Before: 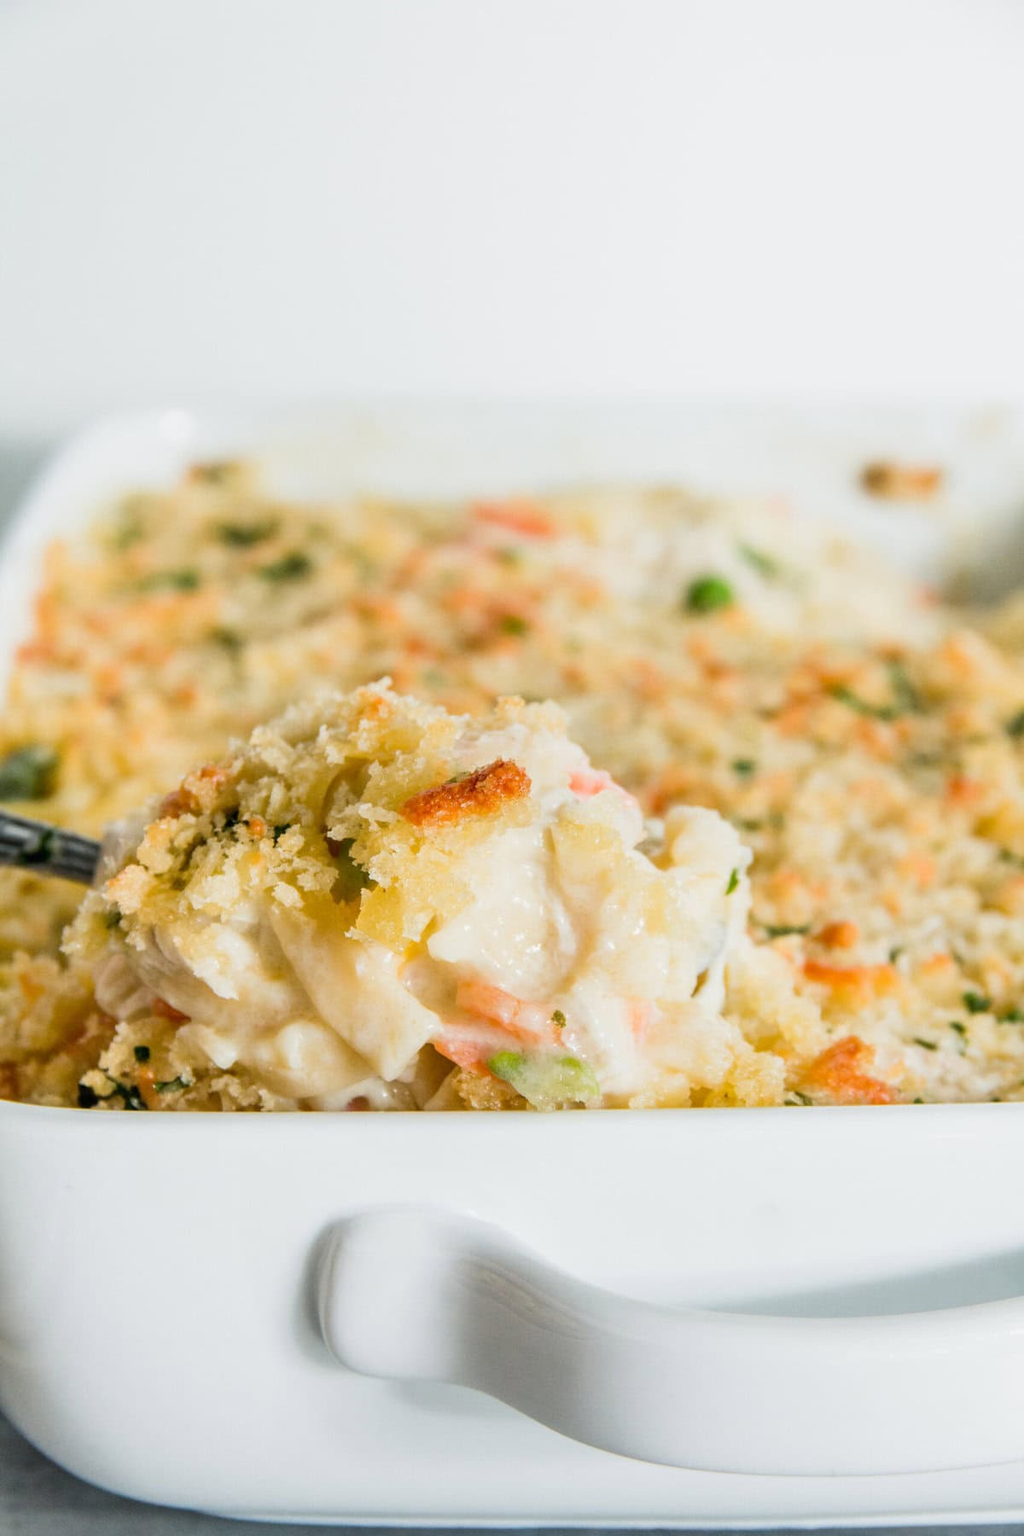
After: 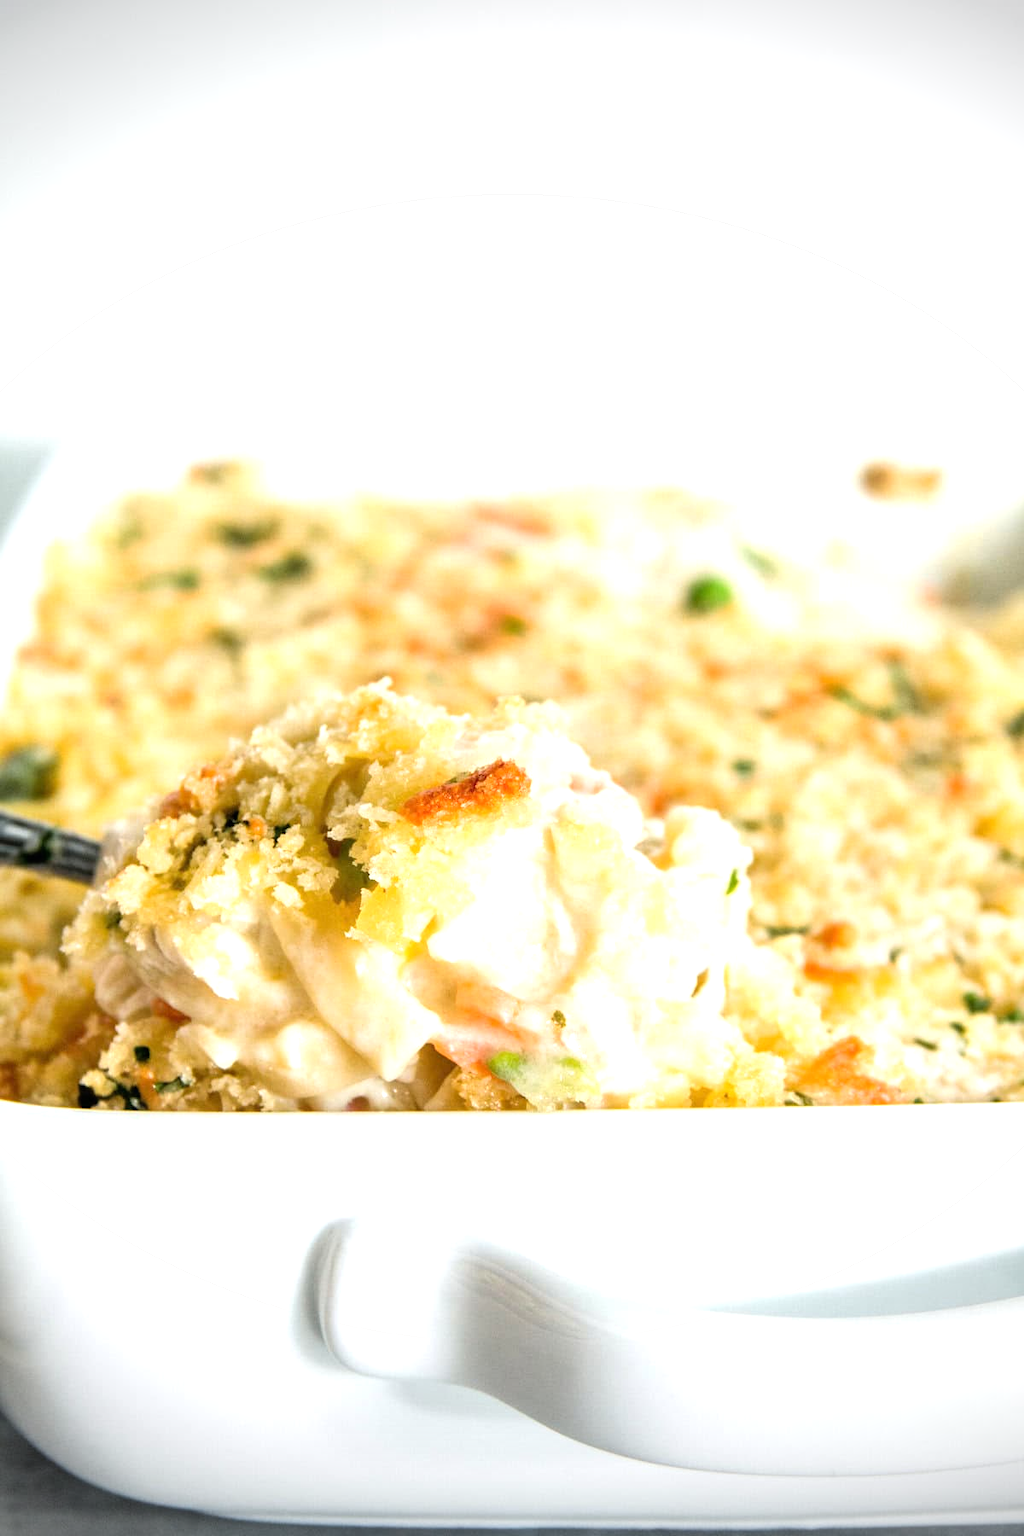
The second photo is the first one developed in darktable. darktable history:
vignetting: fall-off start 88.33%, fall-off radius 44.57%, width/height ratio 1.155, unbound false
tone equalizer: -8 EV -0.72 EV, -7 EV -0.683 EV, -6 EV -0.609 EV, -5 EV -0.396 EV, -3 EV 0.393 EV, -2 EV 0.6 EV, -1 EV 0.692 EV, +0 EV 0.756 EV
